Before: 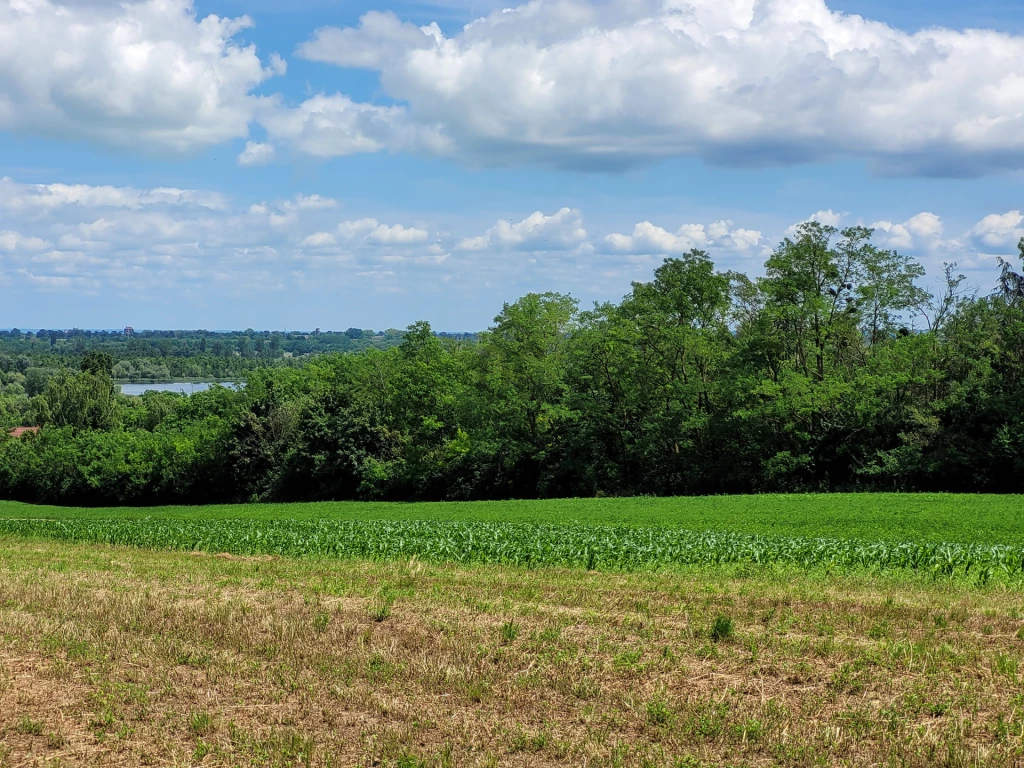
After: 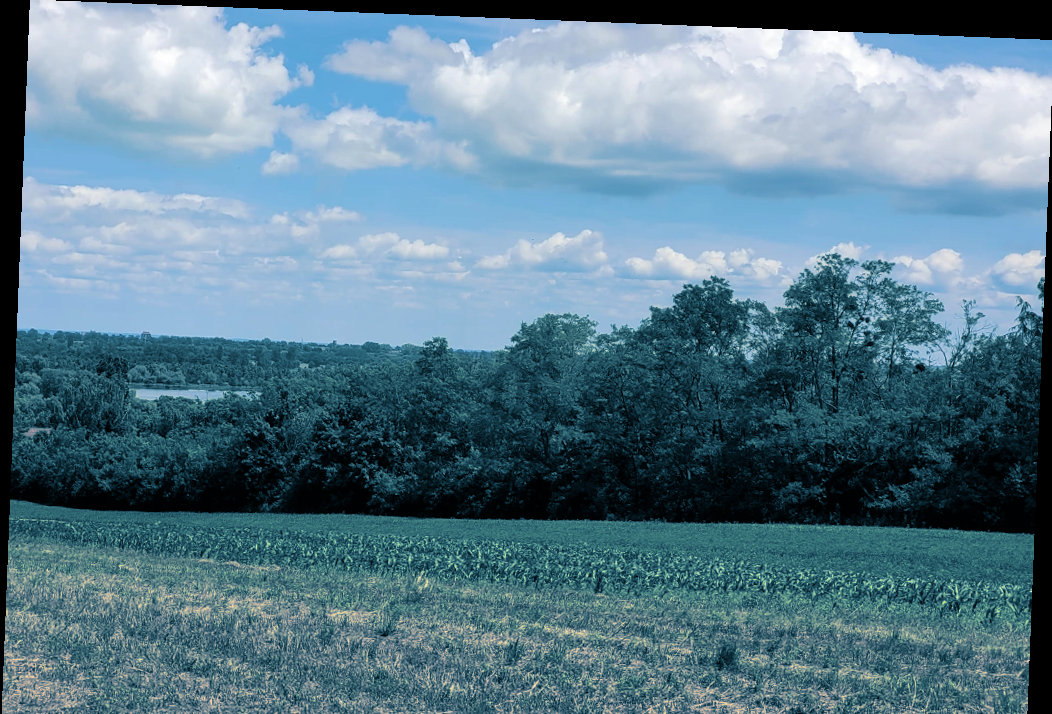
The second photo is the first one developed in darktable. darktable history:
split-toning: shadows › hue 212.4°, balance -70
rotate and perspective: rotation 2.27°, automatic cropping off
exposure: compensate highlight preservation false
crop and rotate: top 0%, bottom 11.49%
